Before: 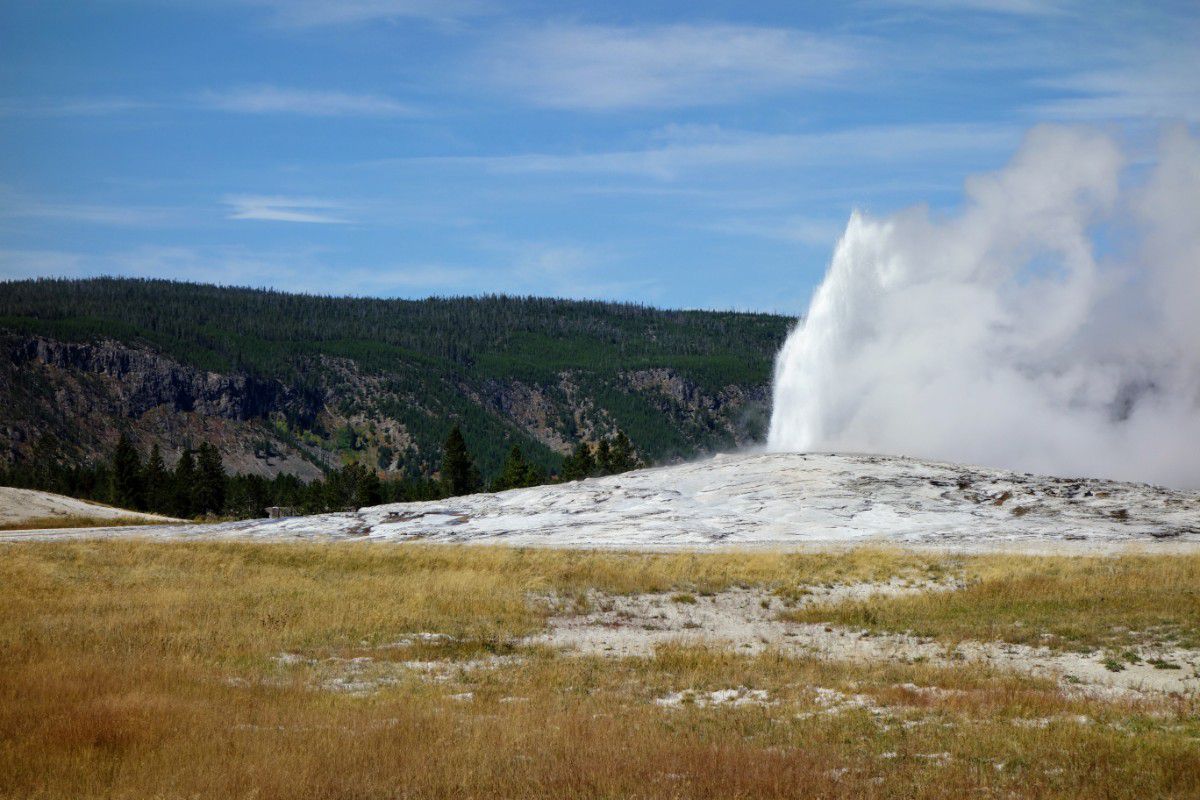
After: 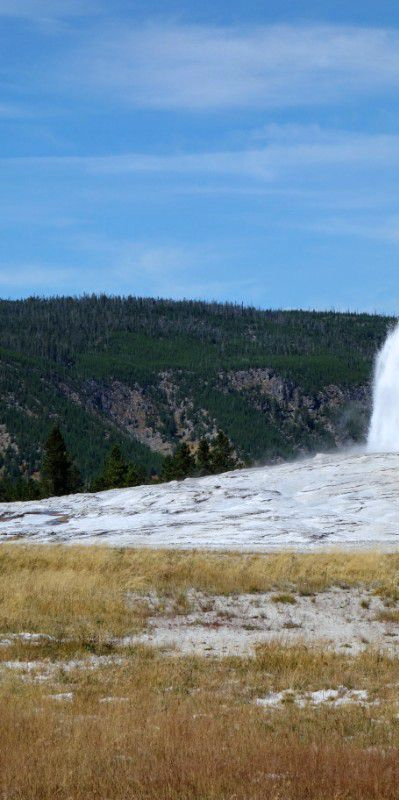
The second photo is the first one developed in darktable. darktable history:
crop: left 33.36%, right 33.36%
color correction: highlights a* -0.772, highlights b* -8.92
